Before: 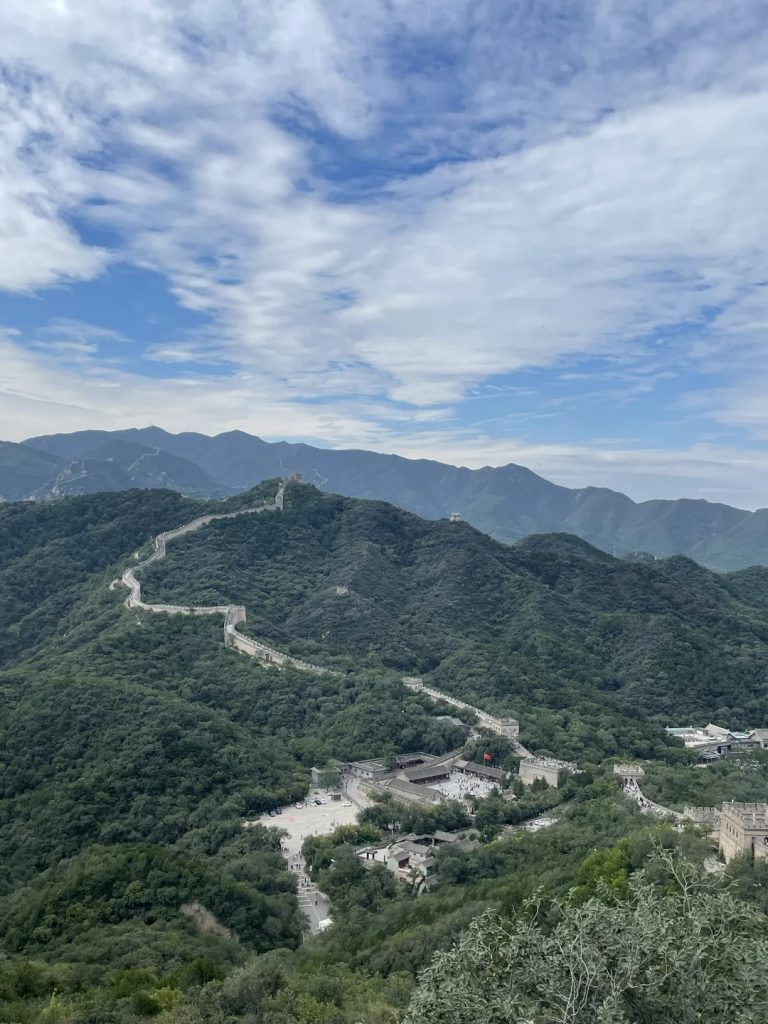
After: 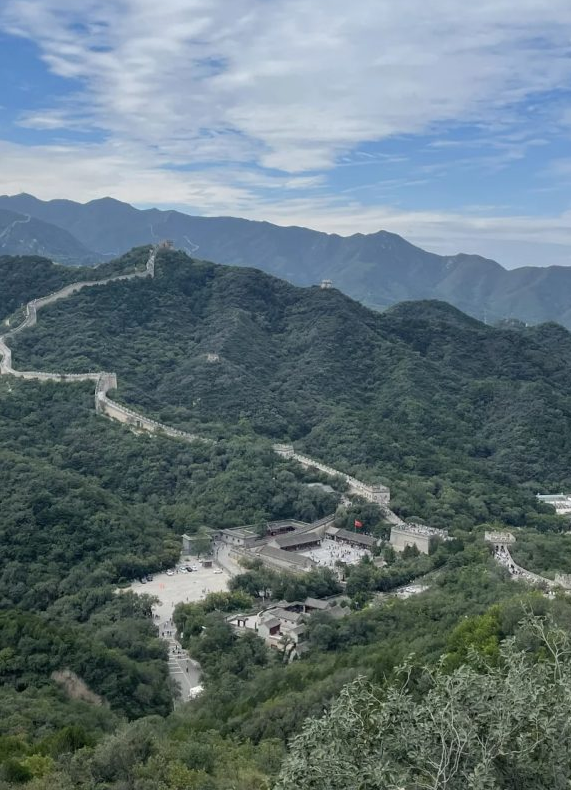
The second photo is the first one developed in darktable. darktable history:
shadows and highlights: shadows 25.56, highlights -26.19
crop: left 16.821%, top 22.799%, right 8.808%
